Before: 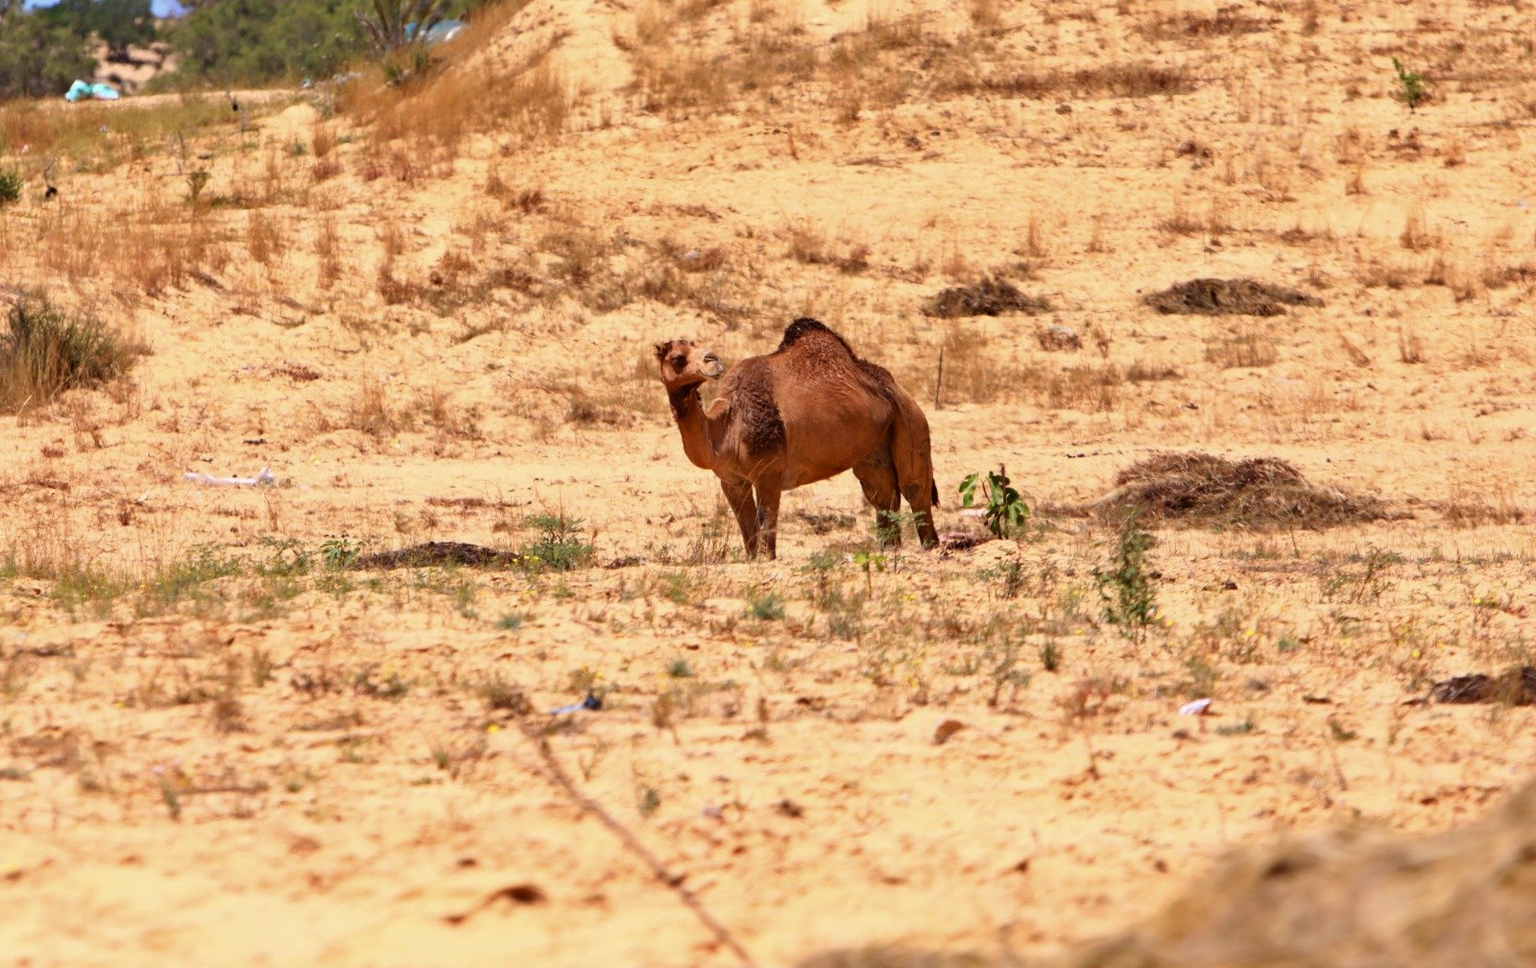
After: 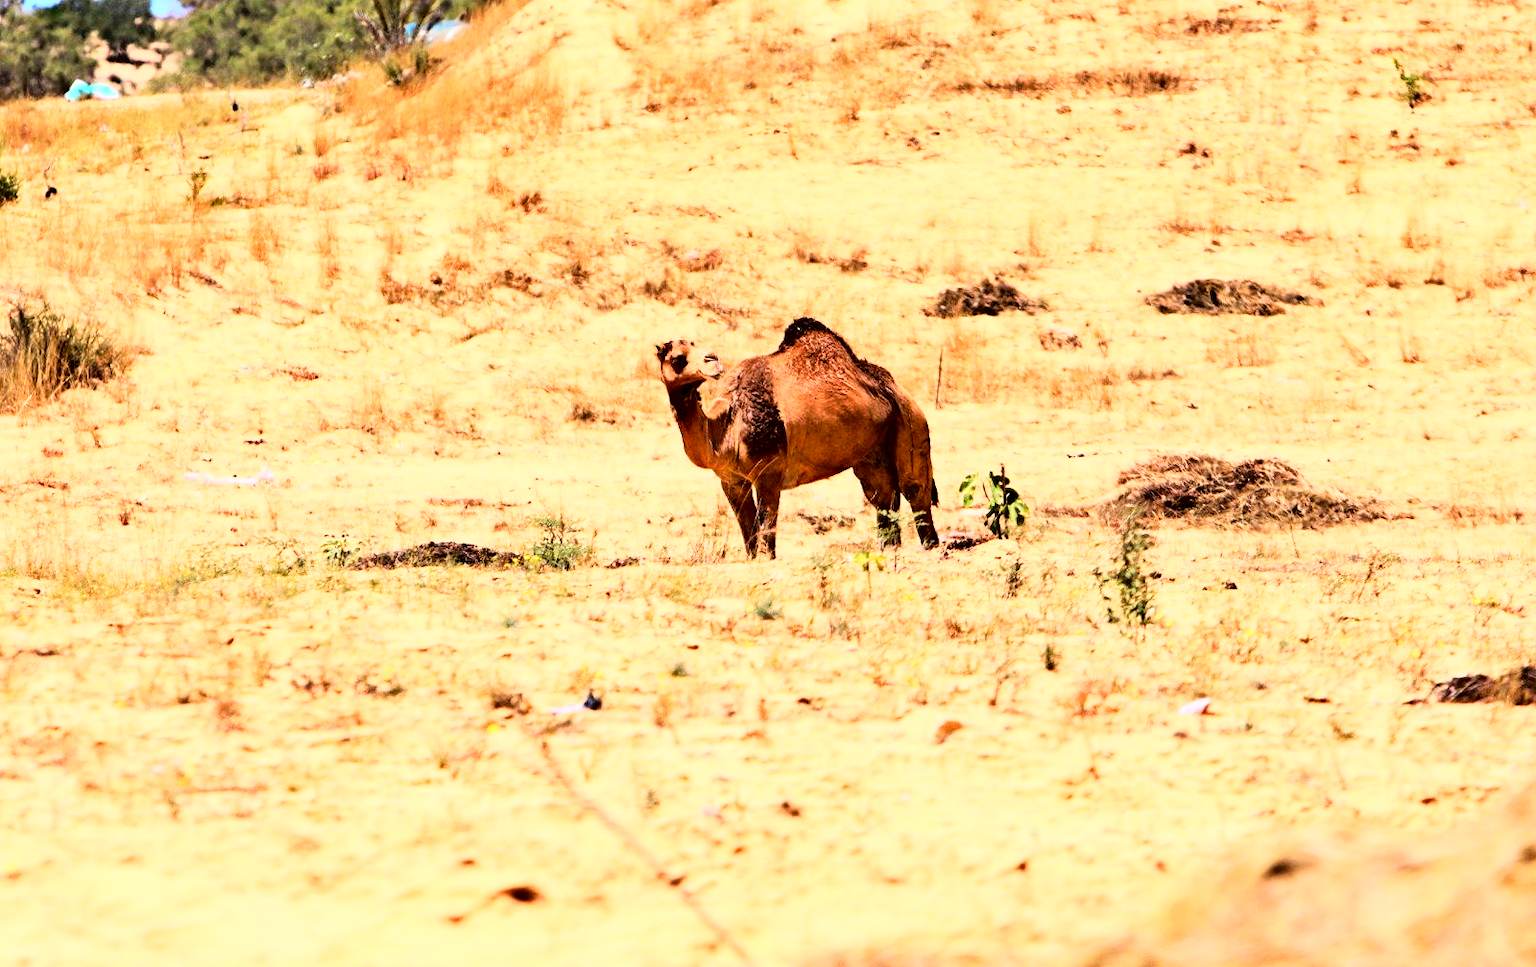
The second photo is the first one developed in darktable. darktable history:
rgb curve: curves: ch0 [(0, 0) (0.21, 0.15) (0.24, 0.21) (0.5, 0.75) (0.75, 0.96) (0.89, 0.99) (1, 1)]; ch1 [(0, 0.02) (0.21, 0.13) (0.25, 0.2) (0.5, 0.67) (0.75, 0.9) (0.89, 0.97) (1, 1)]; ch2 [(0, 0.02) (0.21, 0.13) (0.25, 0.2) (0.5, 0.67) (0.75, 0.9) (0.89, 0.97) (1, 1)], compensate middle gray true
exposure: black level correction 0.009, exposure 0.119 EV, compensate highlight preservation false
color zones: curves: ch1 [(0.25, 0.5) (0.747, 0.71)]
